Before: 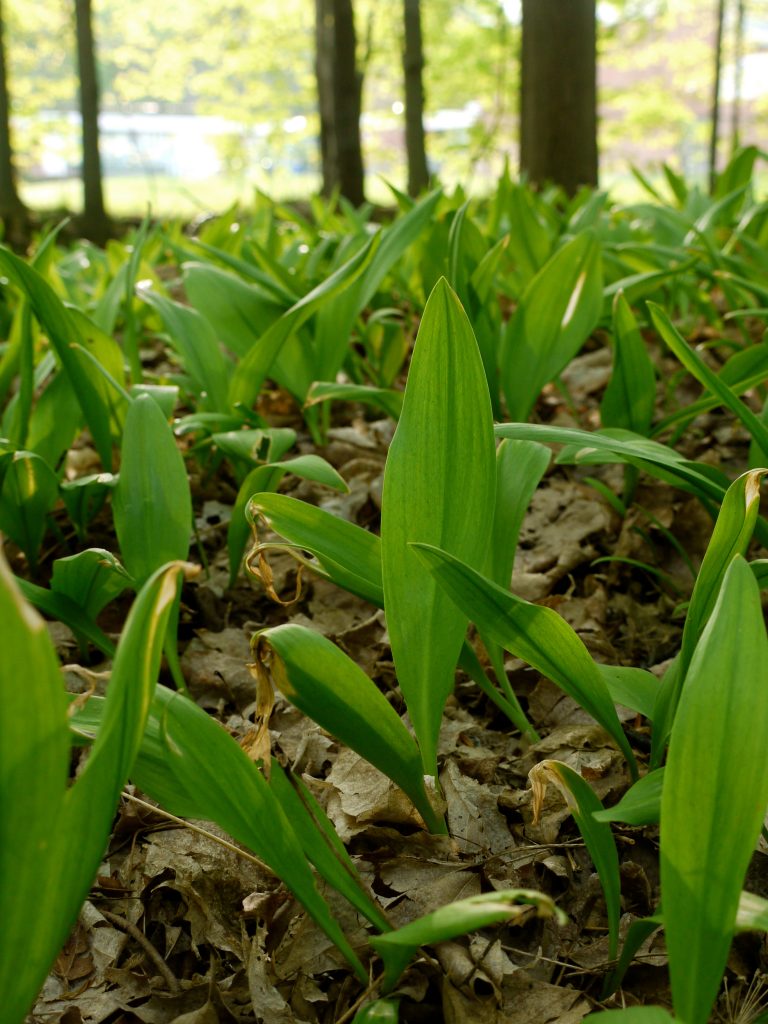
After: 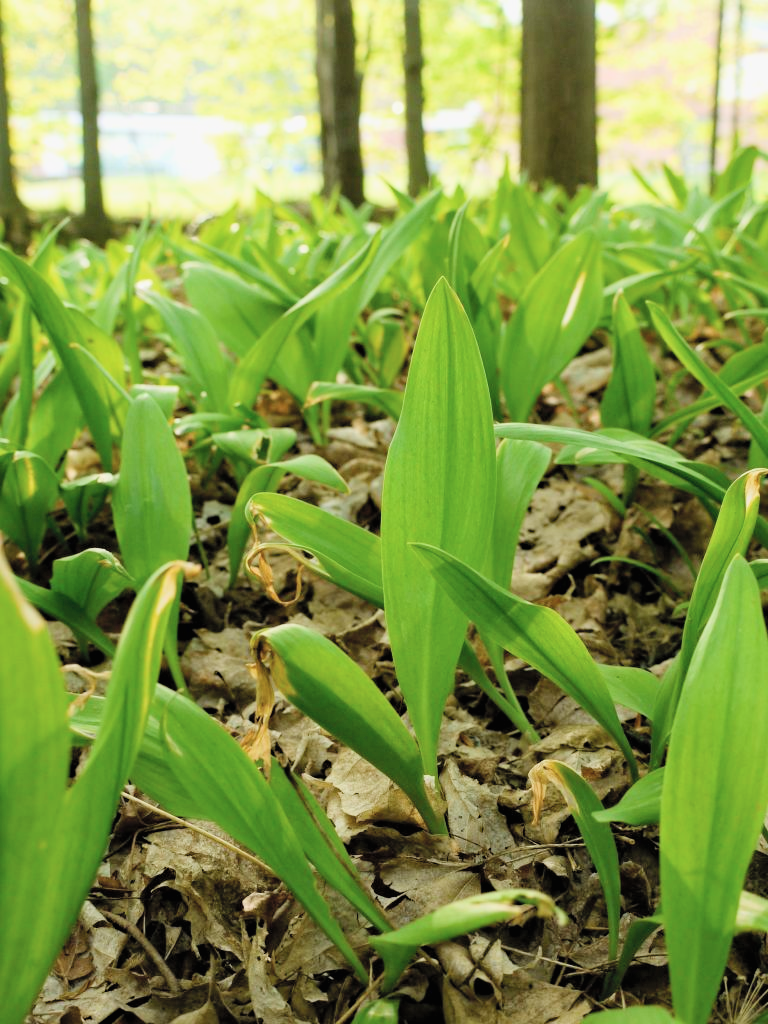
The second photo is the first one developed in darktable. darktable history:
contrast brightness saturation: contrast 0.14, brightness 0.21
haze removal: compatibility mode true, adaptive false
filmic rgb: hardness 4.17, contrast 0.921
exposure: black level correction 0, exposure 0.7 EV, compensate exposure bias true, compensate highlight preservation false
